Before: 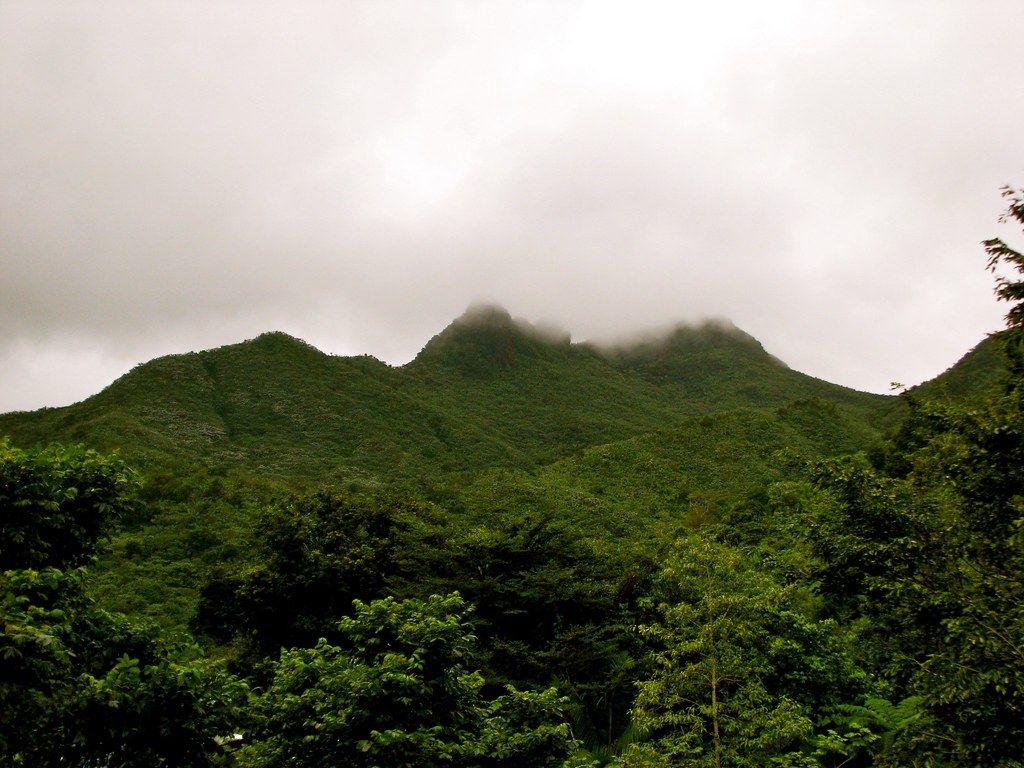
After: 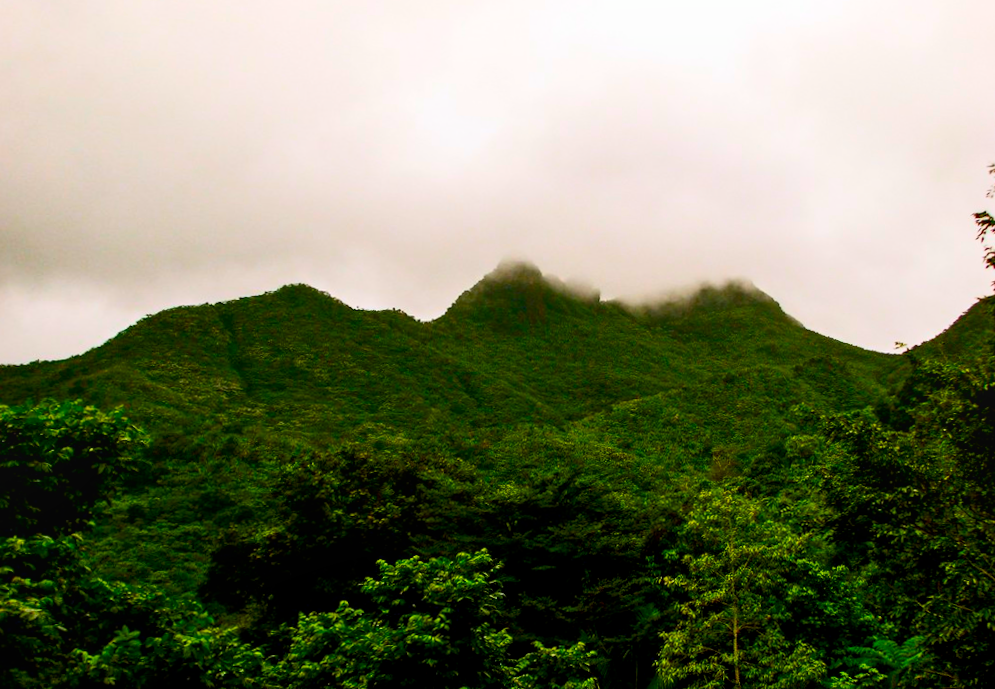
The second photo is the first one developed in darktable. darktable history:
crop and rotate: angle -0.5°
local contrast: on, module defaults
rotate and perspective: rotation -0.013°, lens shift (vertical) -0.027, lens shift (horizontal) 0.178, crop left 0.016, crop right 0.989, crop top 0.082, crop bottom 0.918
contrast brightness saturation: contrast 0.26, brightness 0.02, saturation 0.87
